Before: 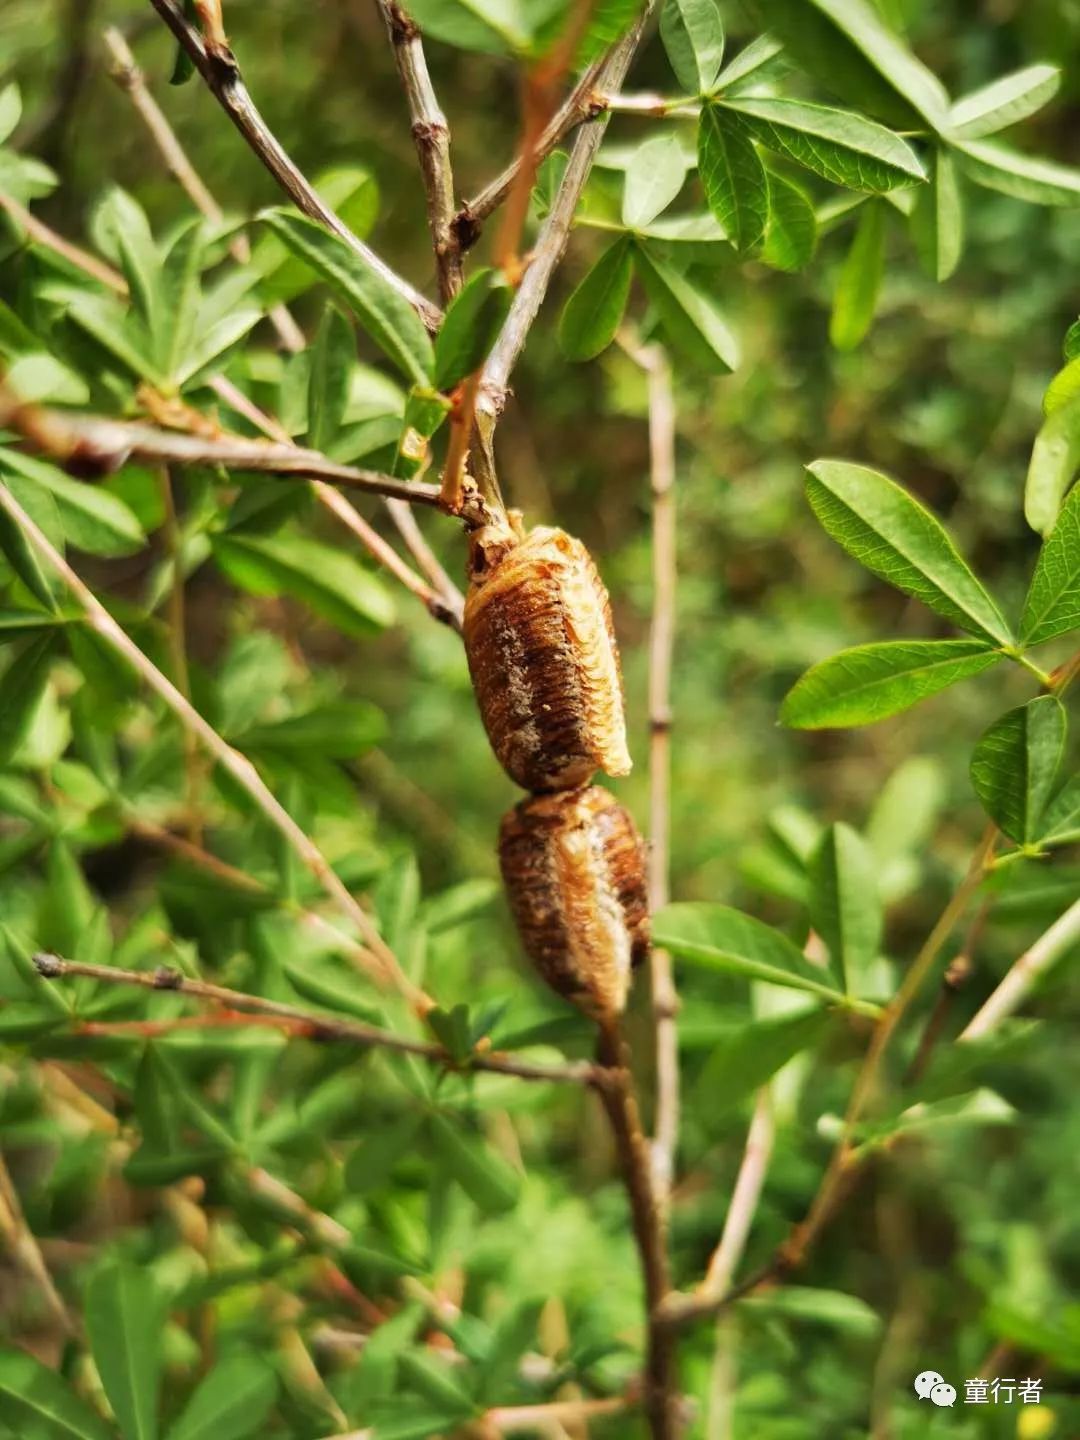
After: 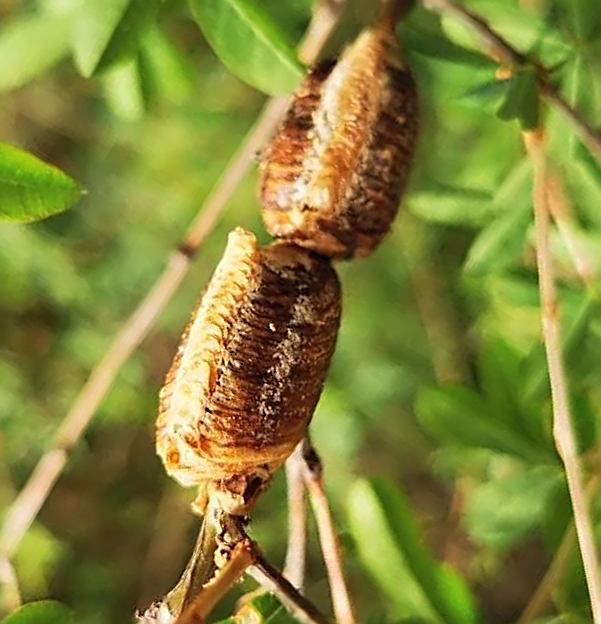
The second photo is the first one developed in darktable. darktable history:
contrast brightness saturation: contrast 0.049, brightness 0.059, saturation 0.005
base curve: curves: ch0 [(0, 0) (0.303, 0.277) (1, 1)], preserve colors none
sharpen: amount 0.885
crop and rotate: angle 148.31°, left 9.199%, top 15.603%, right 4.44%, bottom 17.142%
